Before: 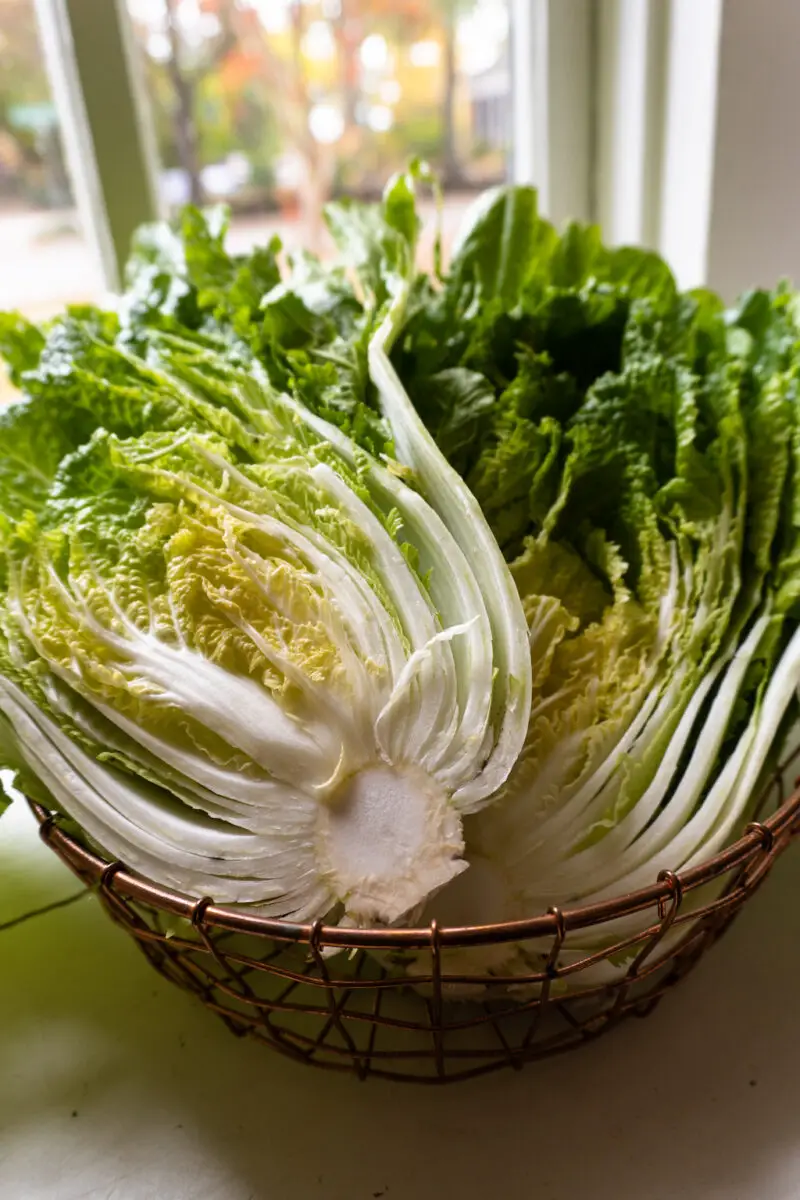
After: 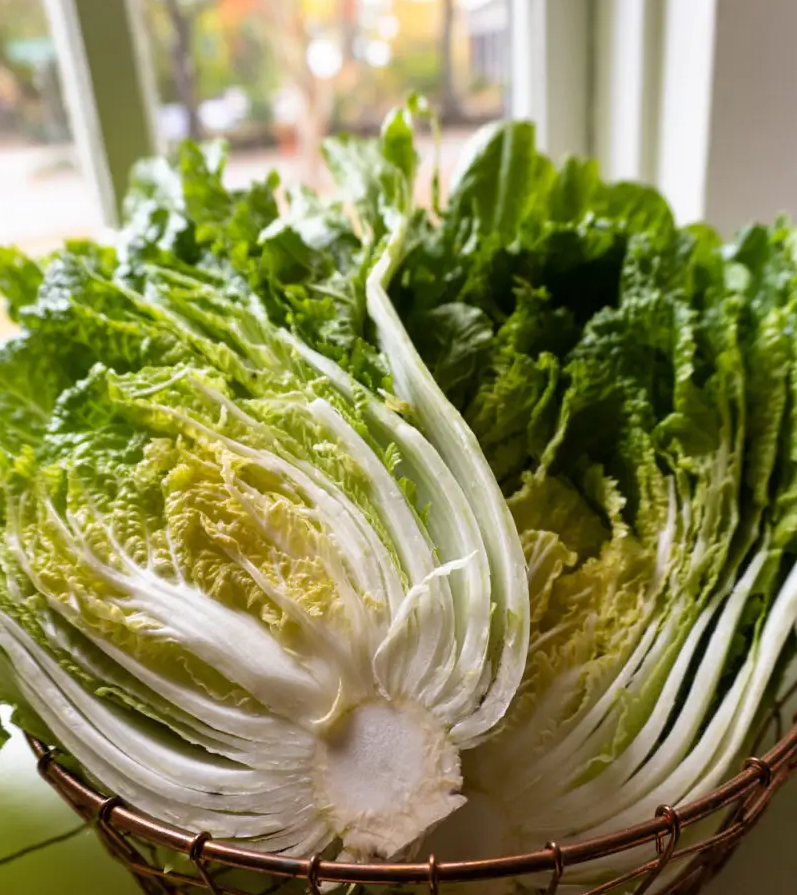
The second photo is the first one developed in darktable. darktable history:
crop: left 0.327%, top 5.485%, bottom 19.931%
